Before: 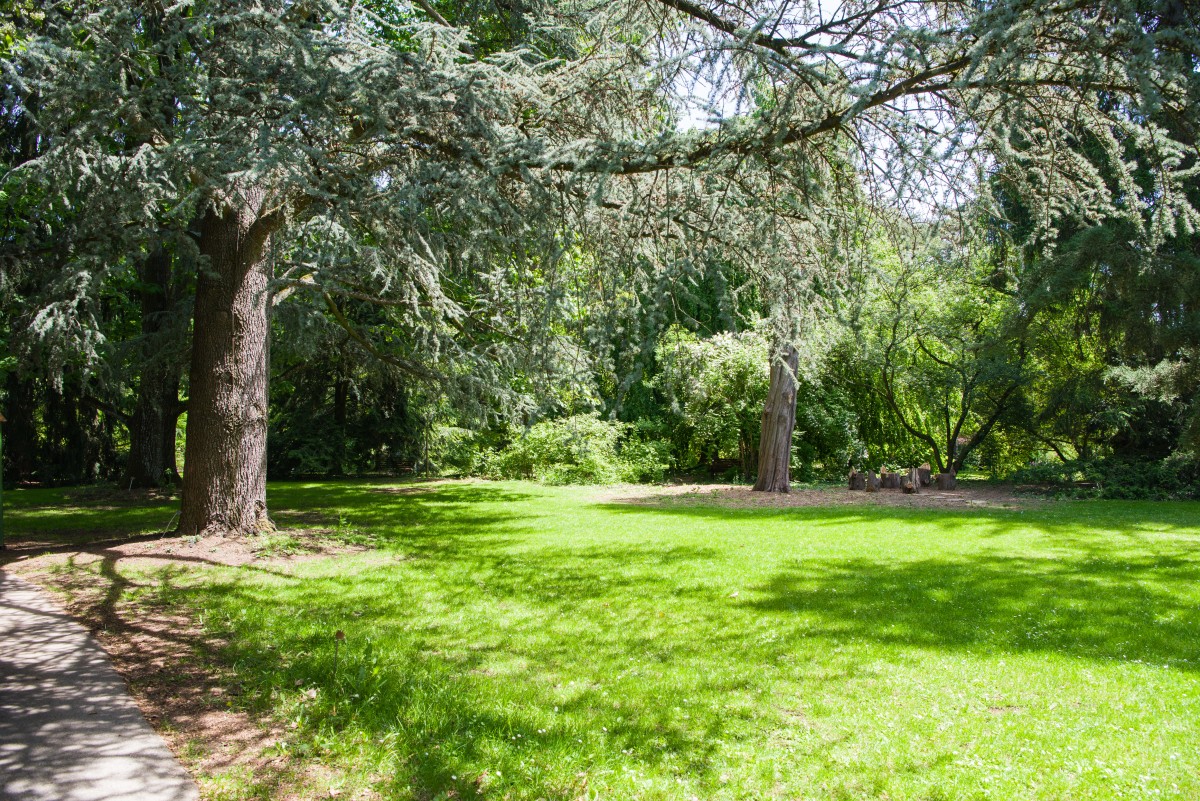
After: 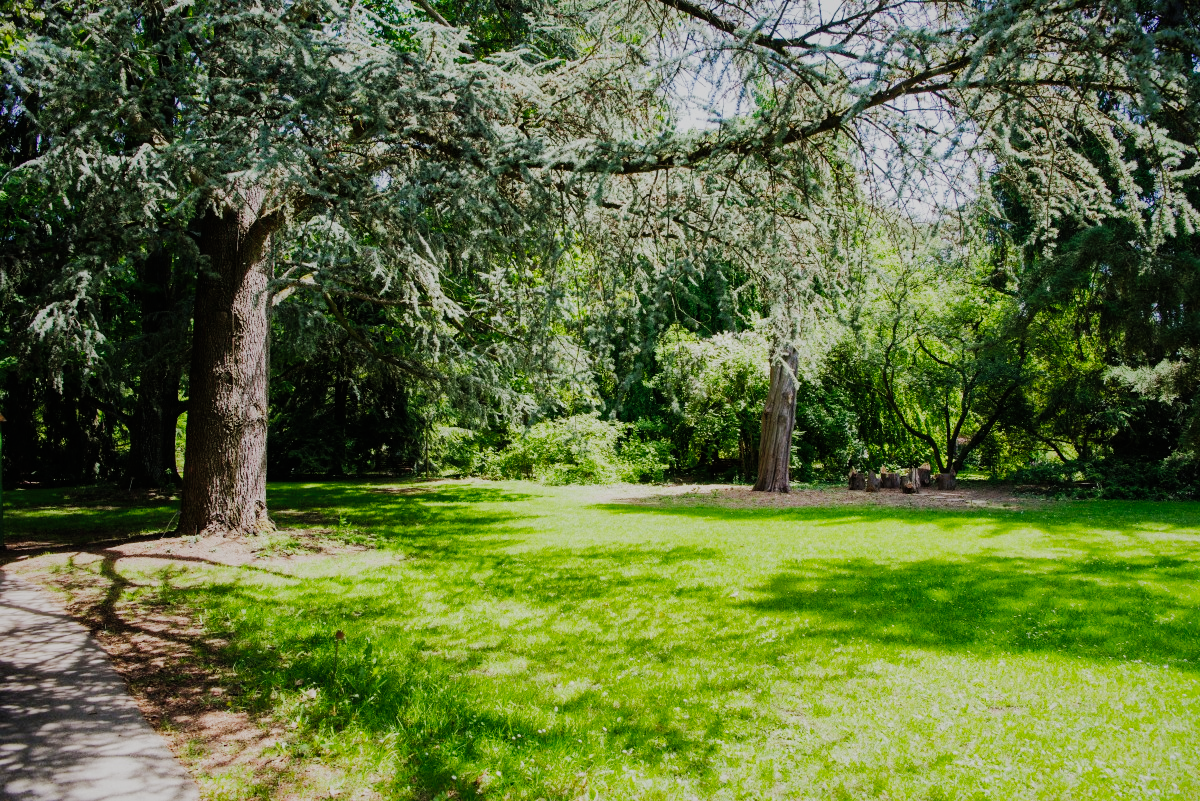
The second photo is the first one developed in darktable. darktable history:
sigmoid: contrast 1.8, skew -0.2, preserve hue 0%, red attenuation 0.1, red rotation 0.035, green attenuation 0.1, green rotation -0.017, blue attenuation 0.15, blue rotation -0.052, base primaries Rec2020
shadows and highlights: shadows 40, highlights -60
